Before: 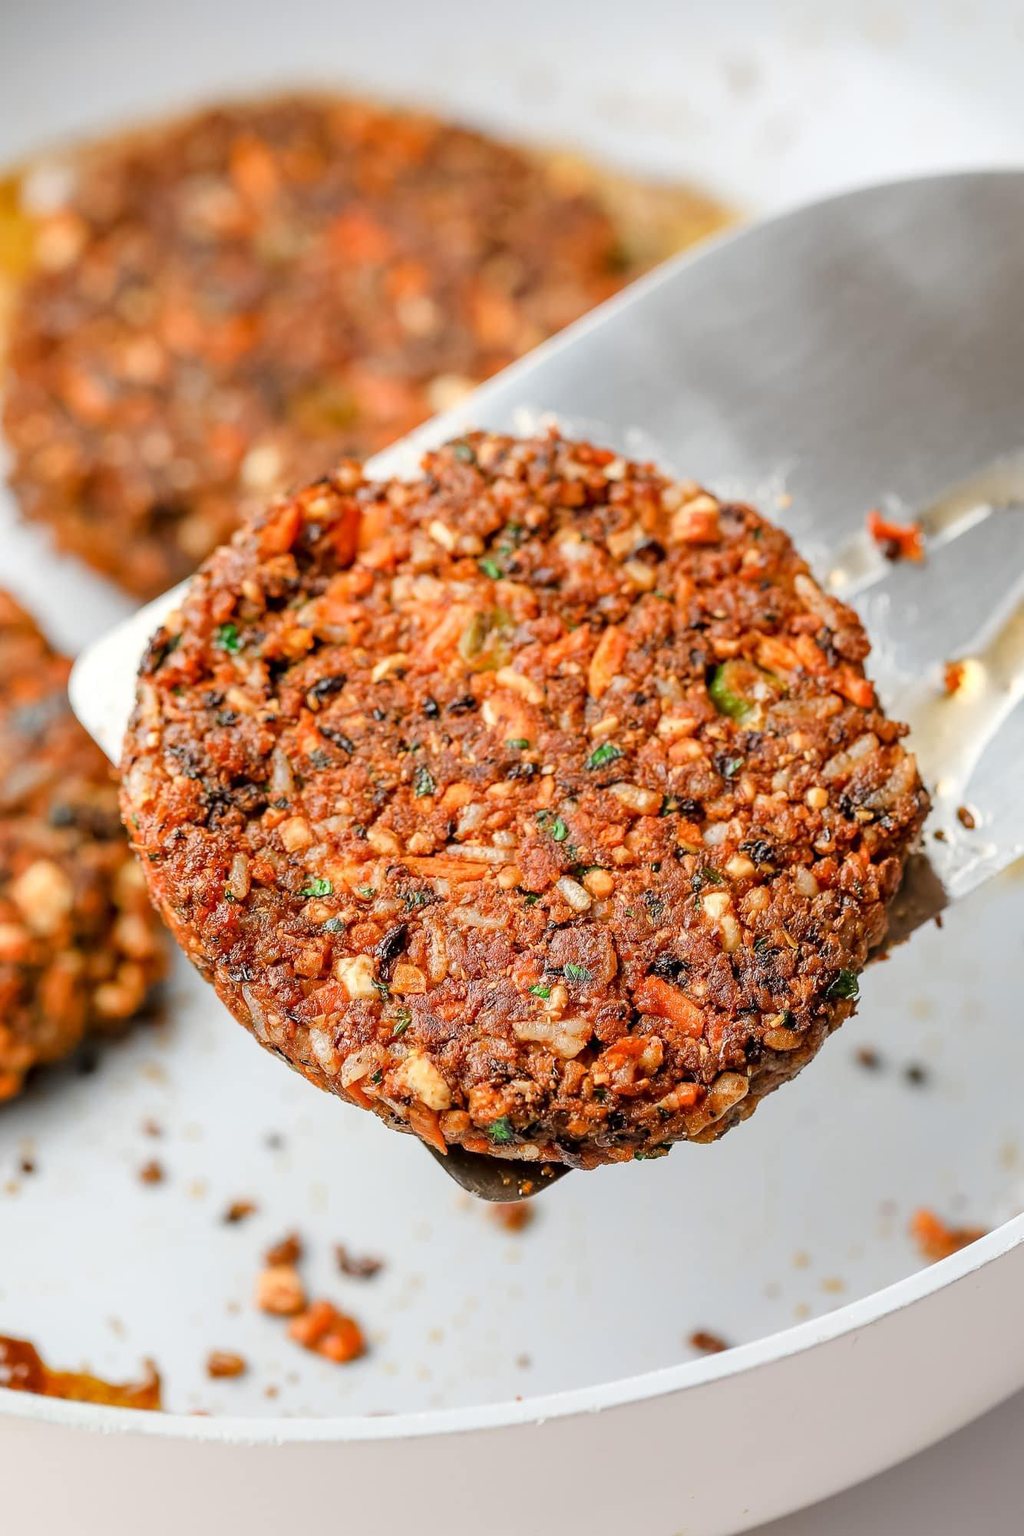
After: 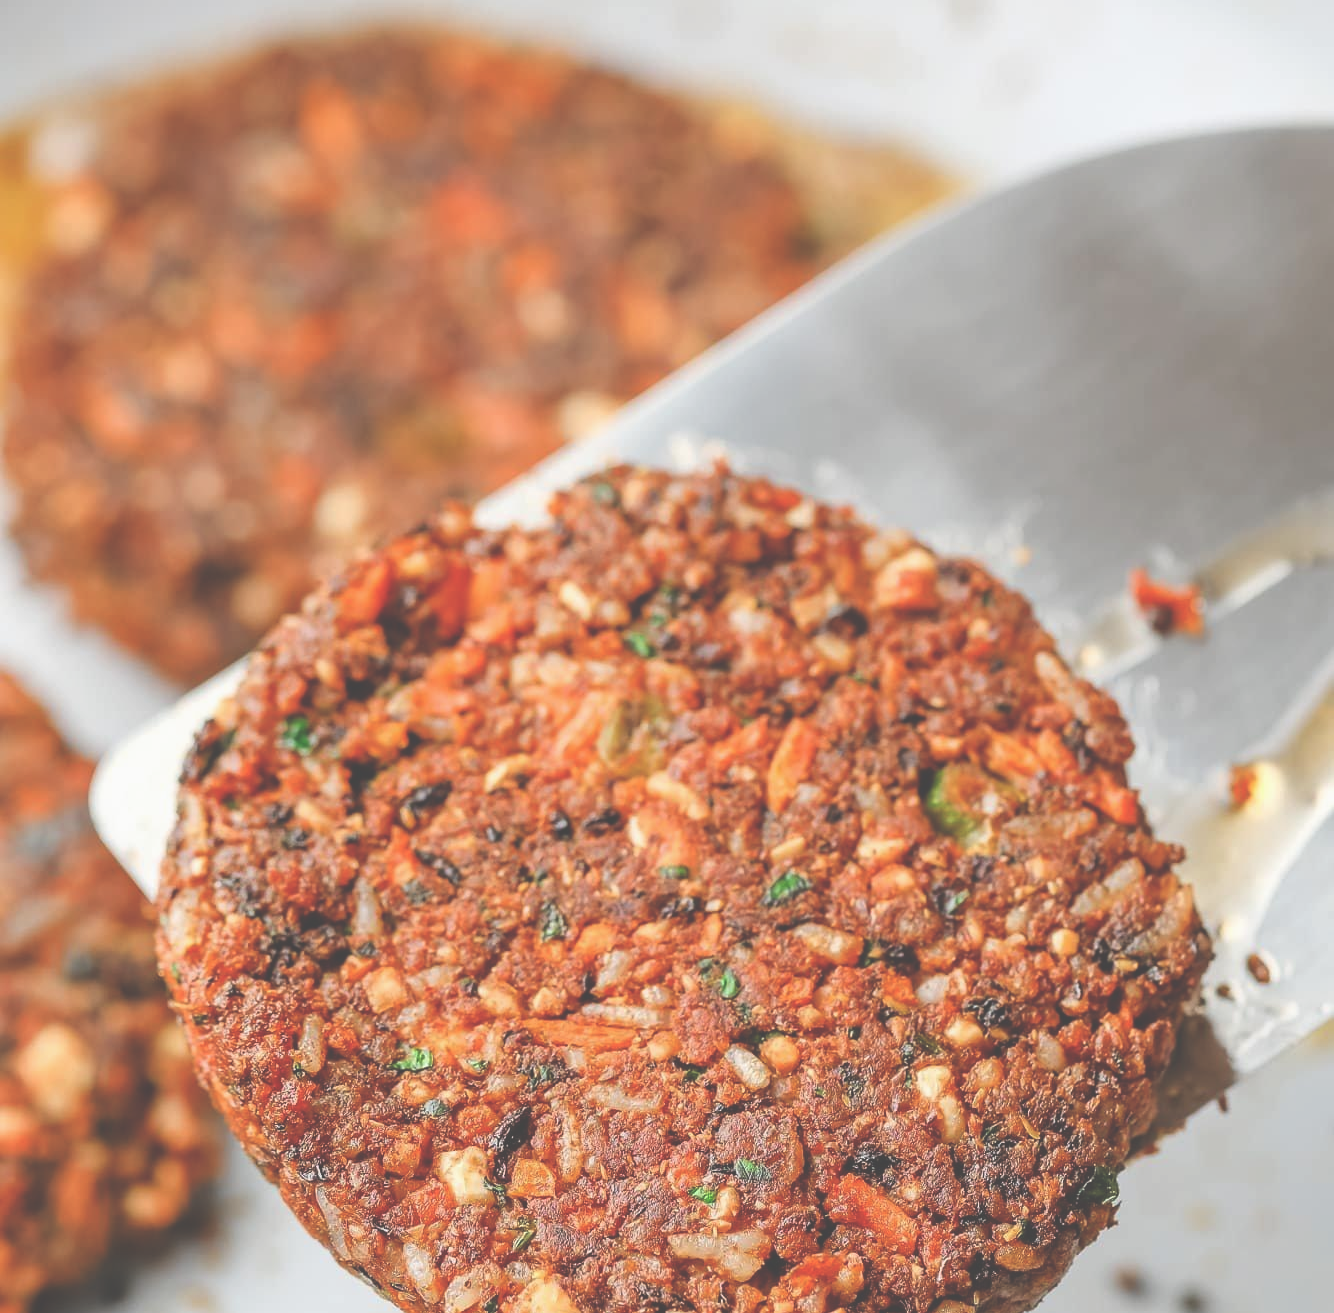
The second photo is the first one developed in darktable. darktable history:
exposure: black level correction -0.062, exposure -0.05 EV, compensate highlight preservation false
crop and rotate: top 4.848%, bottom 29.503%
